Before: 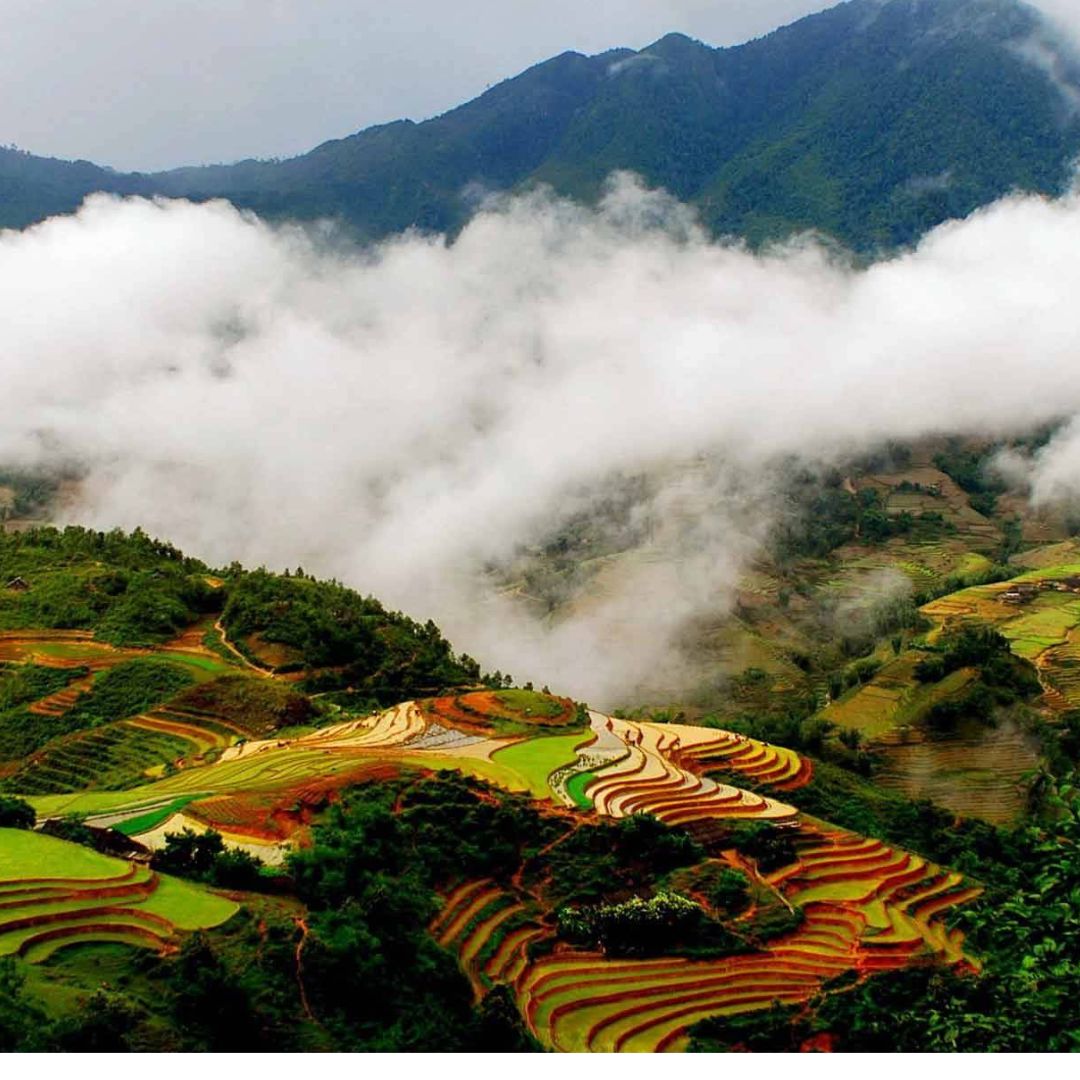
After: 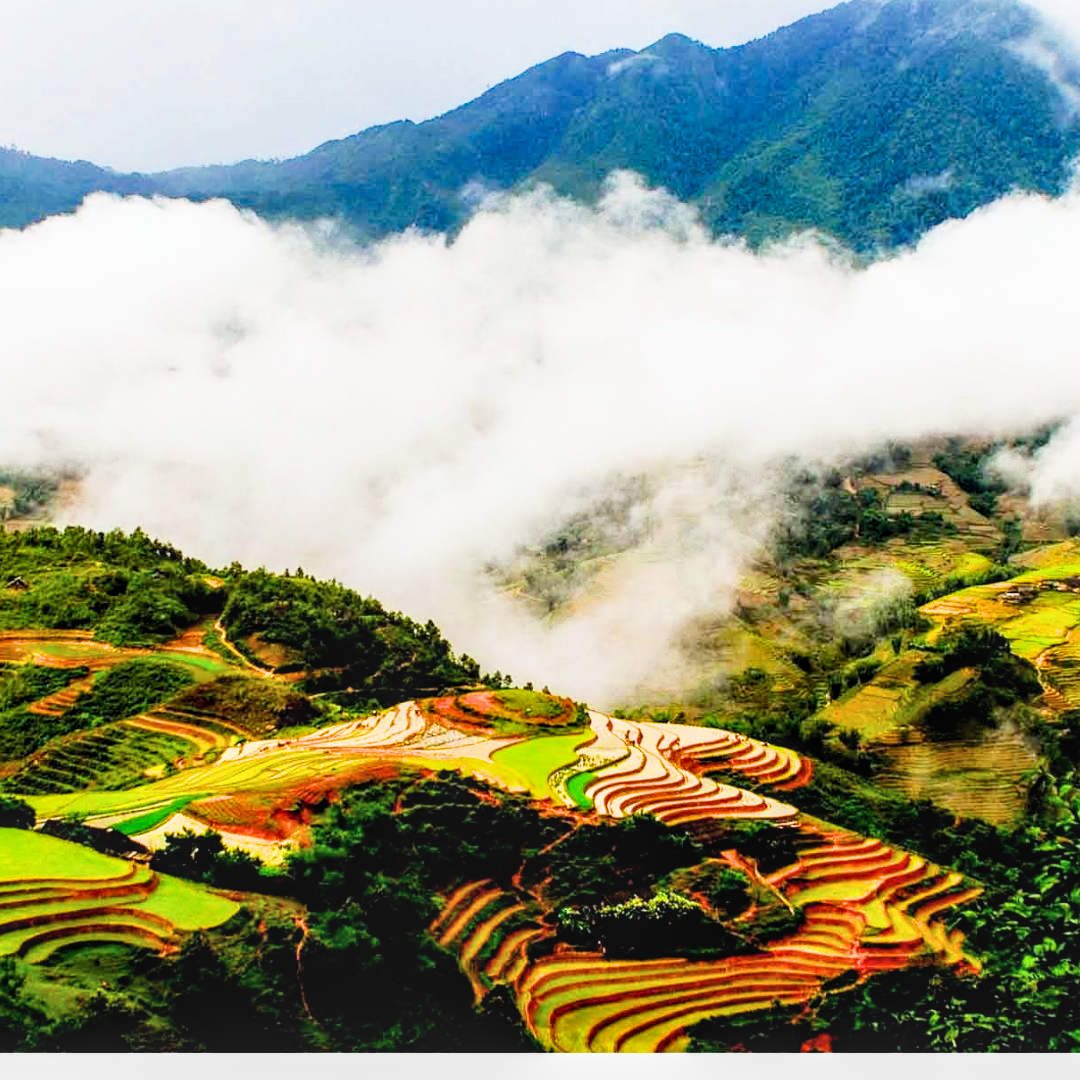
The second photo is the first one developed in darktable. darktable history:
local contrast: on, module defaults
color balance rgb: perceptual saturation grading › global saturation 30%, global vibrance 10%
exposure: black level correction 0, exposure 1.2 EV, compensate exposure bias true, compensate highlight preservation false
filmic rgb: black relative exposure -5 EV, hardness 2.88, contrast 1.4, highlights saturation mix -30%, contrast in shadows safe
